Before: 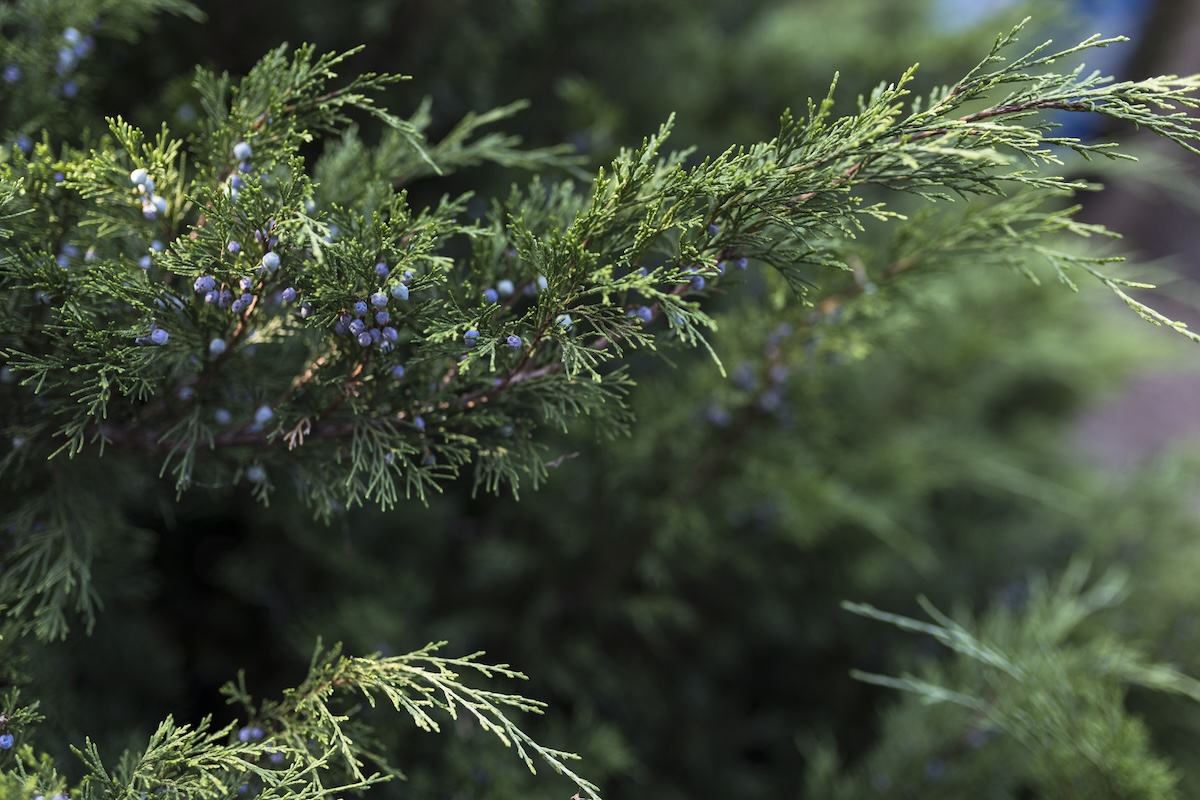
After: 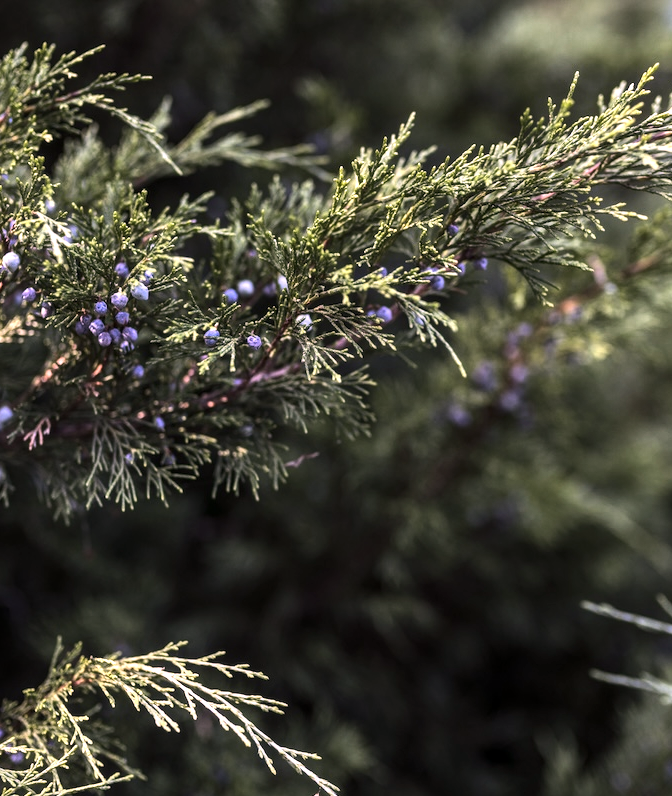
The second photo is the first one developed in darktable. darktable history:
local contrast: on, module defaults
crop: left 21.674%, right 22.086%
white balance: red 1.188, blue 1.11
tone equalizer: -8 EV -0.75 EV, -7 EV -0.7 EV, -6 EV -0.6 EV, -5 EV -0.4 EV, -3 EV 0.4 EV, -2 EV 0.6 EV, -1 EV 0.7 EV, +0 EV 0.75 EV, edges refinement/feathering 500, mask exposure compensation -1.57 EV, preserve details no
